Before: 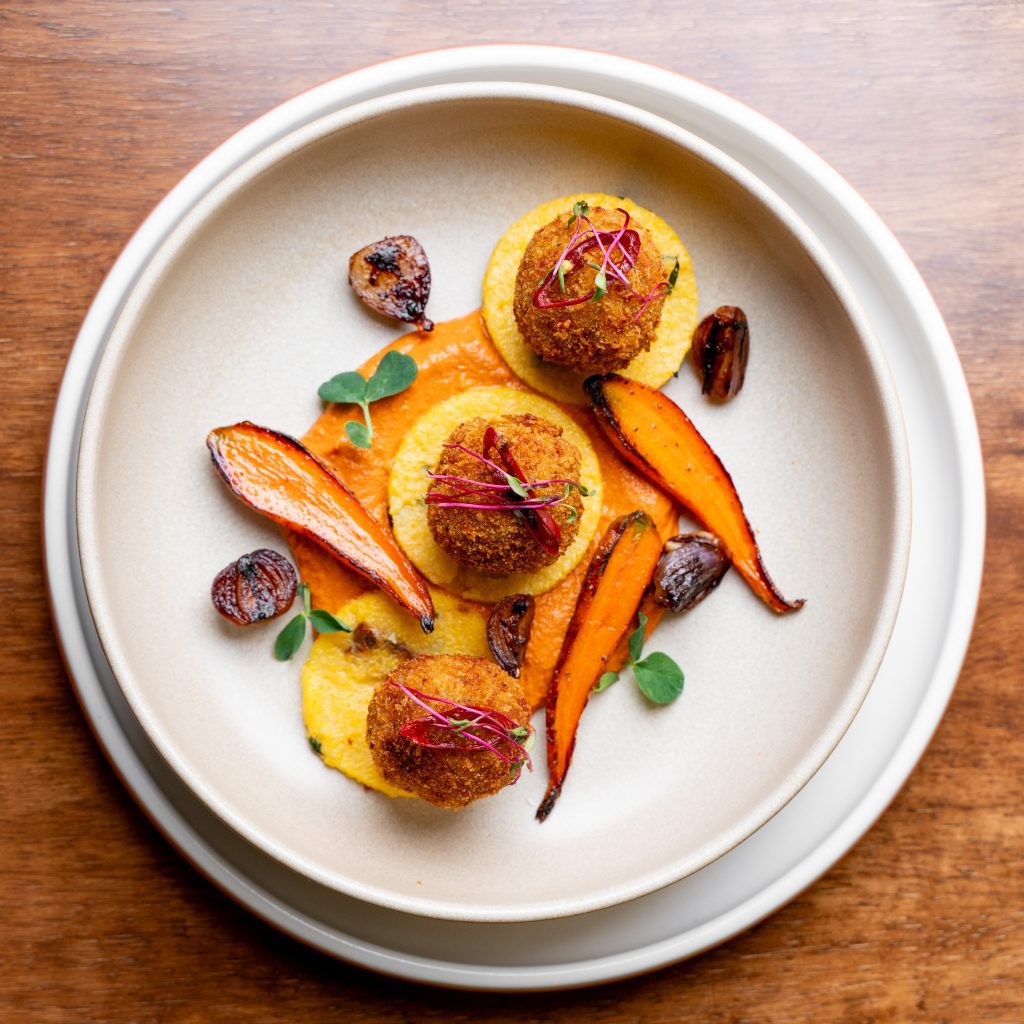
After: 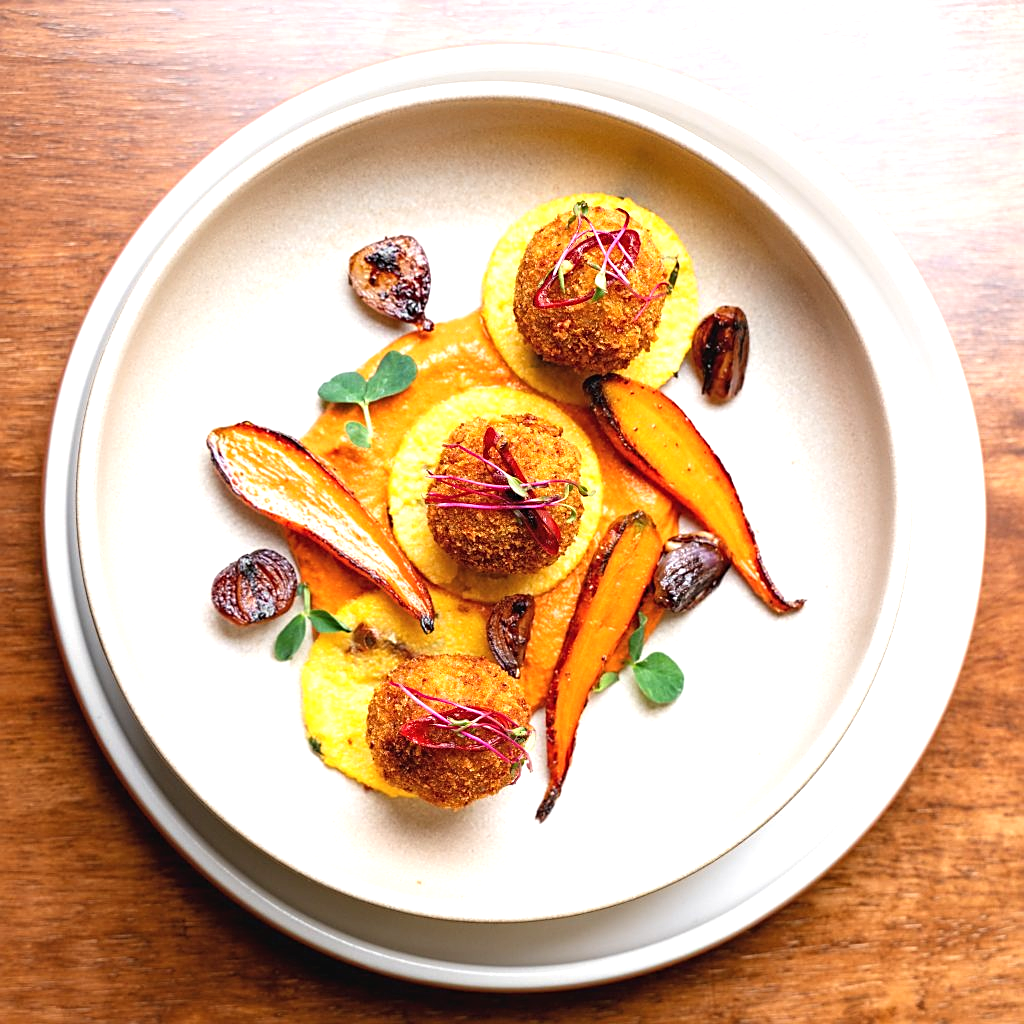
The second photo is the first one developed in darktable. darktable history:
exposure: black level correction -0.002, exposure 0.708 EV, compensate exposure bias true, compensate highlight preservation false
sharpen: on, module defaults
